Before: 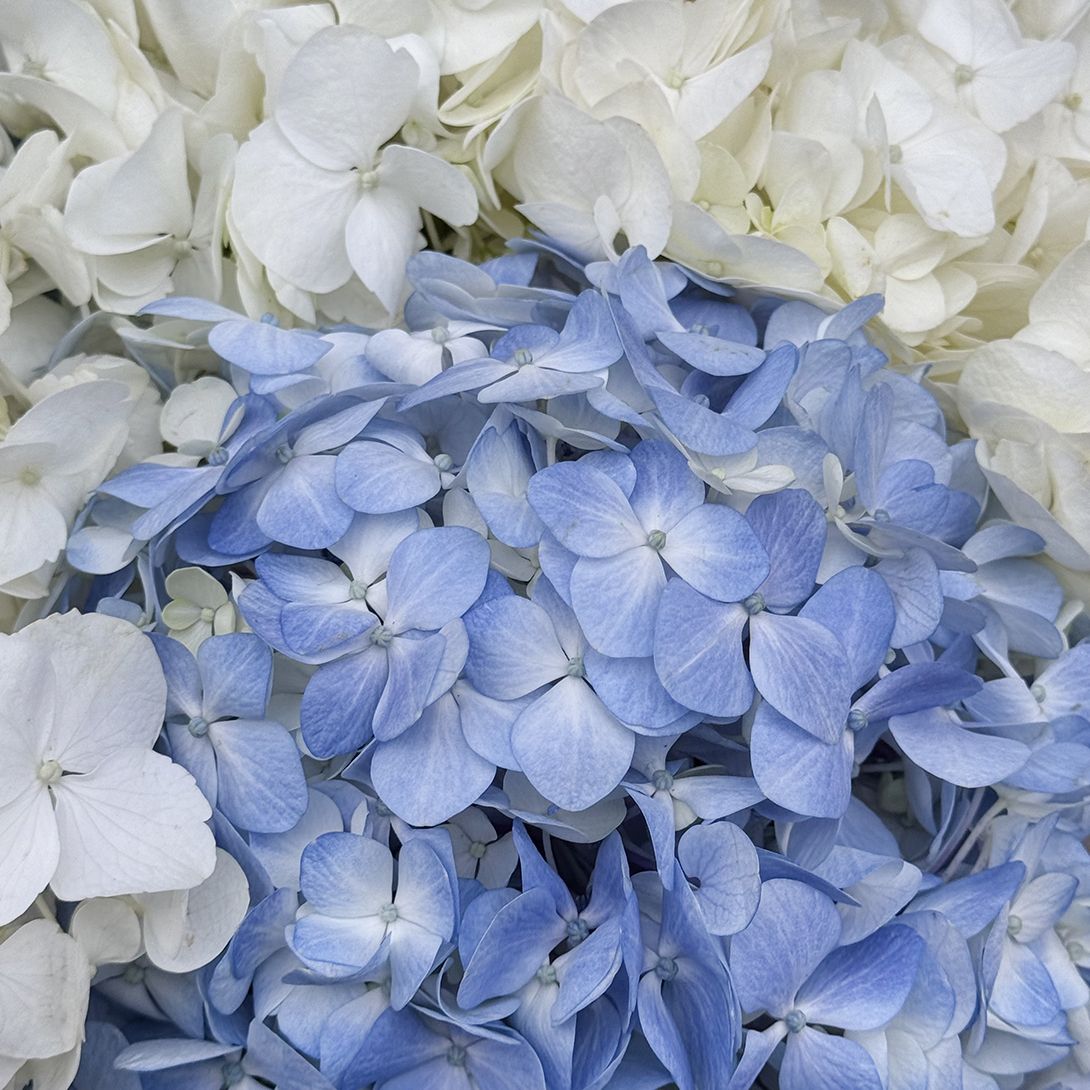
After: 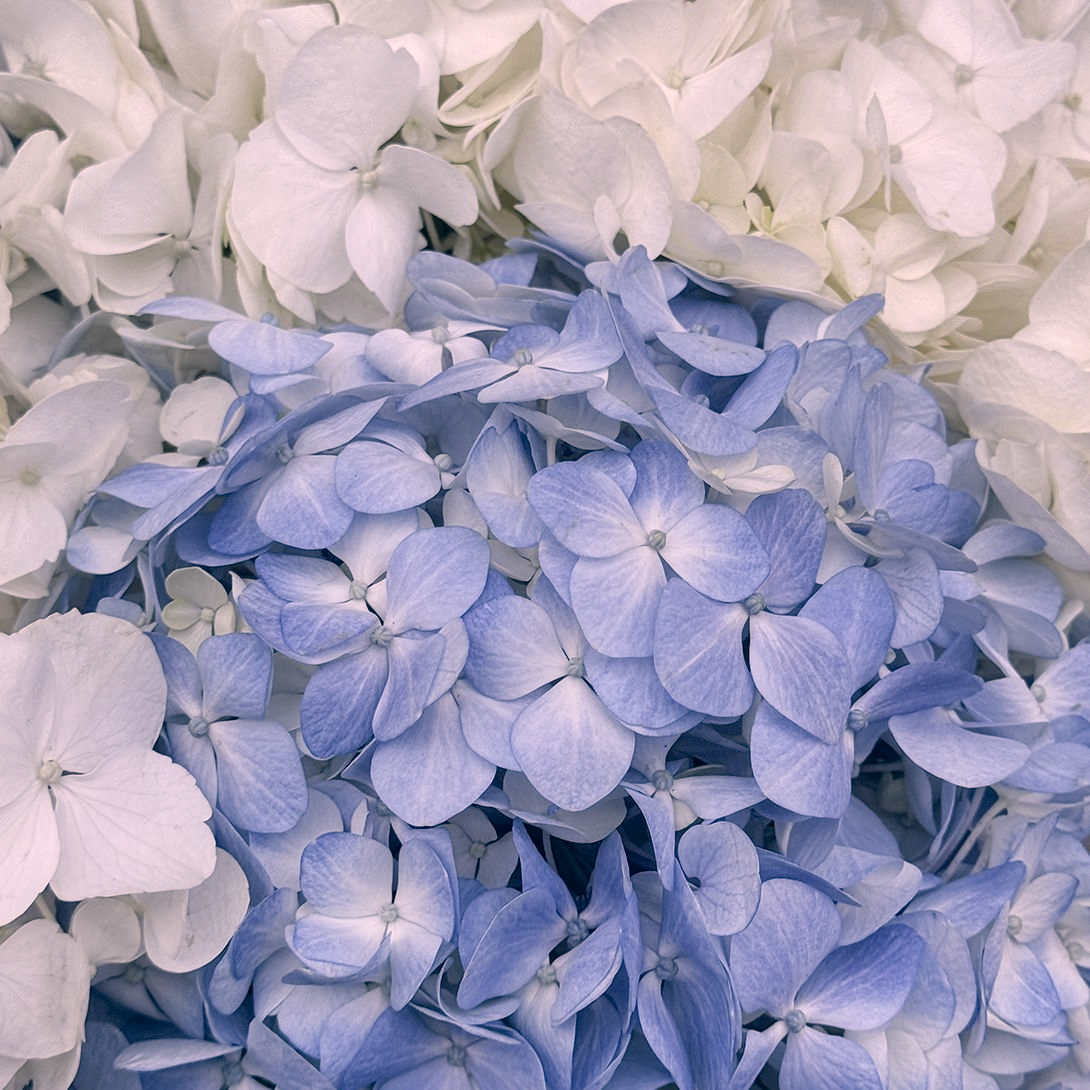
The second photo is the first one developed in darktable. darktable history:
color zones: curves: ch0 [(0, 0.613) (0.01, 0.613) (0.245, 0.448) (0.498, 0.529) (0.642, 0.665) (0.879, 0.777) (0.99, 0.613)]; ch1 [(0, 0) (0.143, 0) (0.286, 0) (0.429, 0) (0.571, 0) (0.714, 0) (0.857, 0)], mix -93.41%
color correction: highlights a* 14.46, highlights b* 5.85, shadows a* -5.53, shadows b* -15.24, saturation 0.85
